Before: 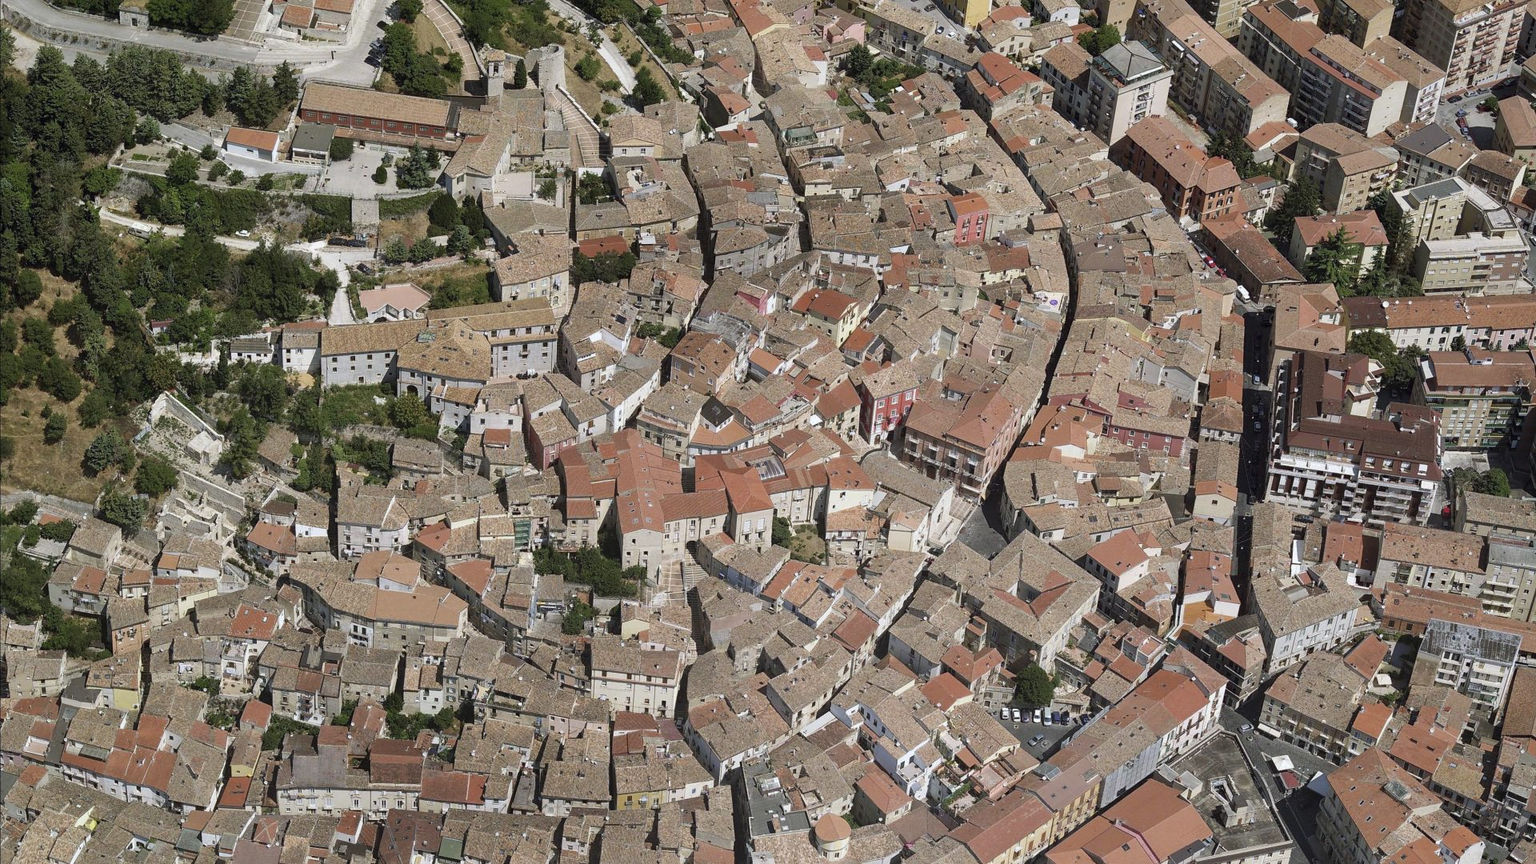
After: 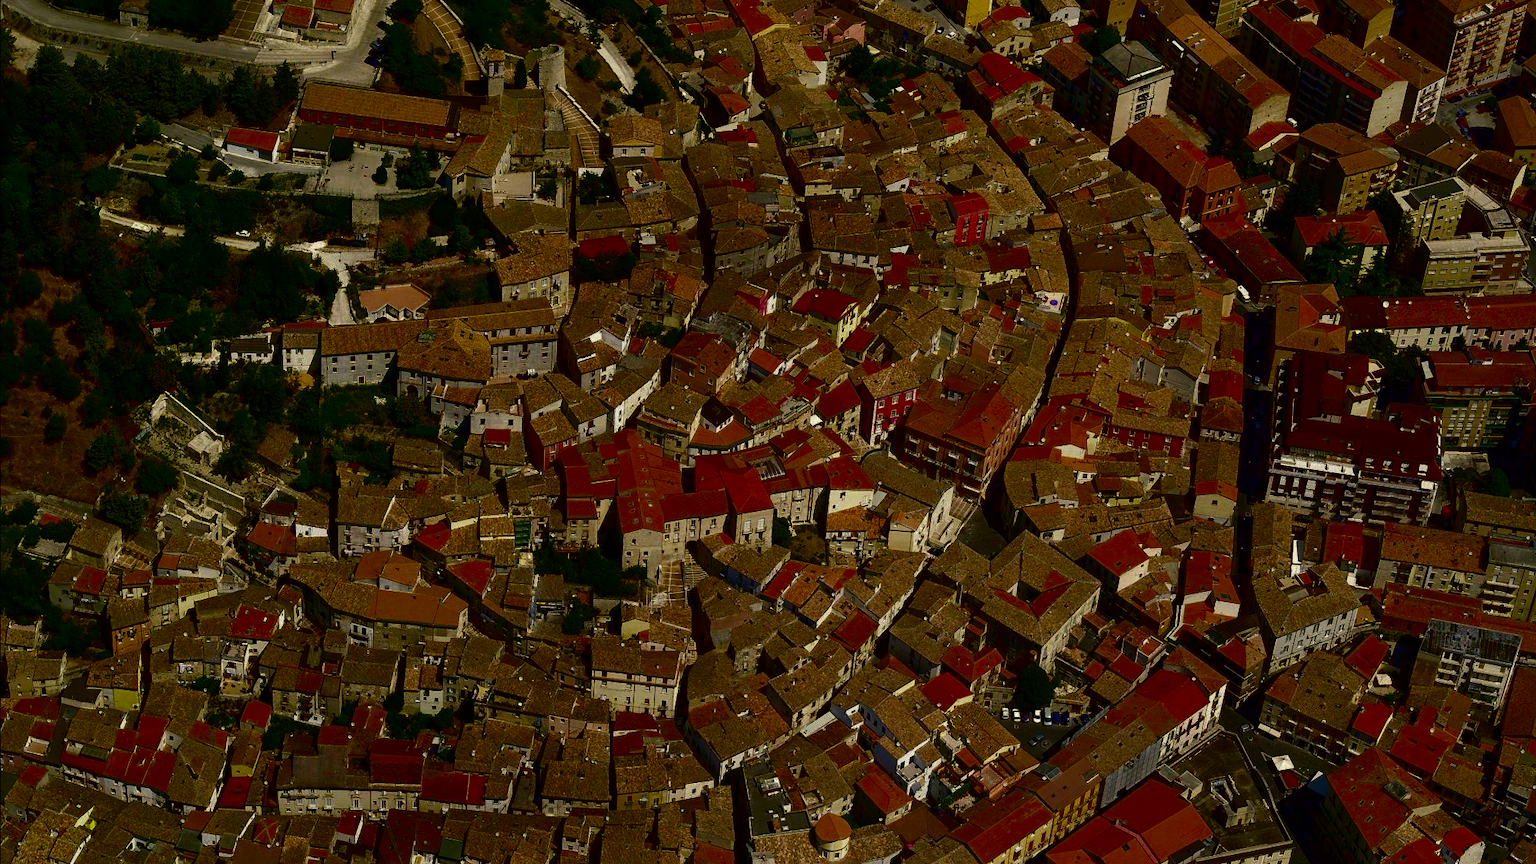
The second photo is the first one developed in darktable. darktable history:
contrast brightness saturation: brightness -1, saturation 1
white balance: red 1.029, blue 0.92
